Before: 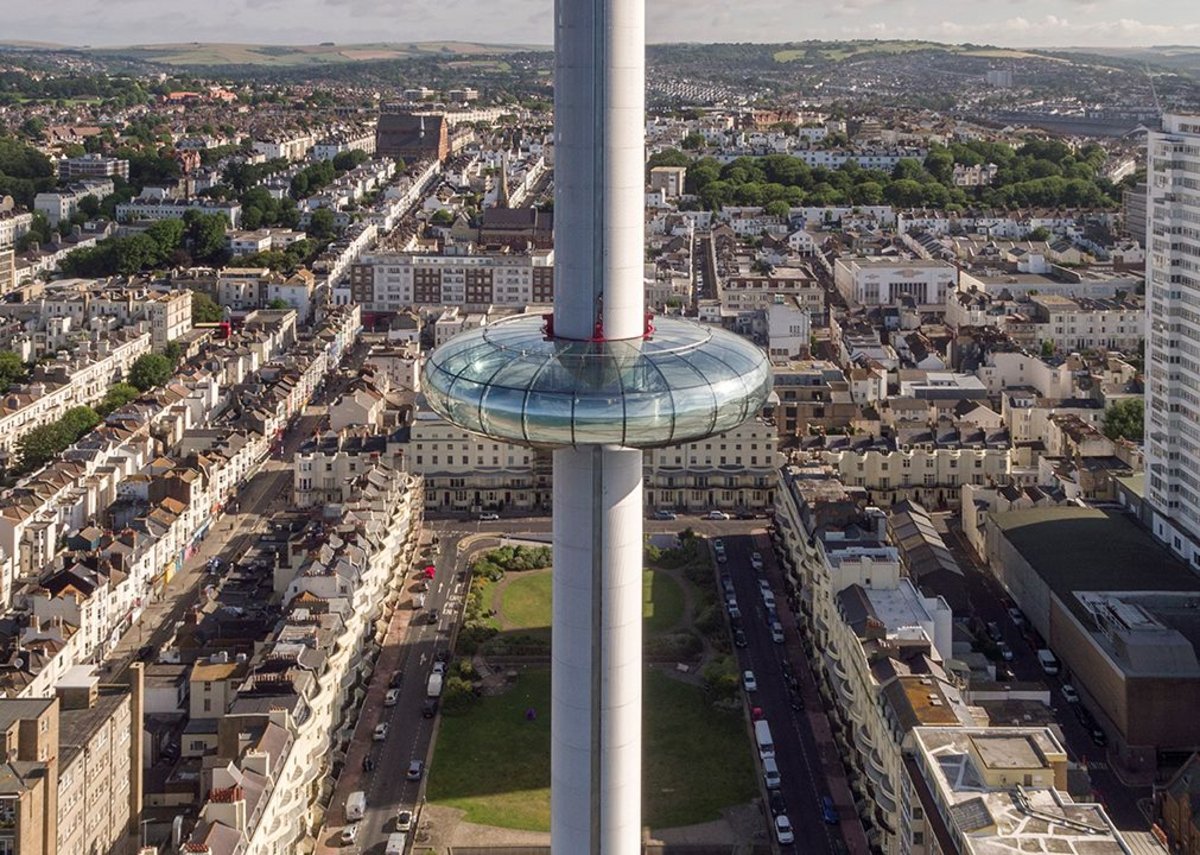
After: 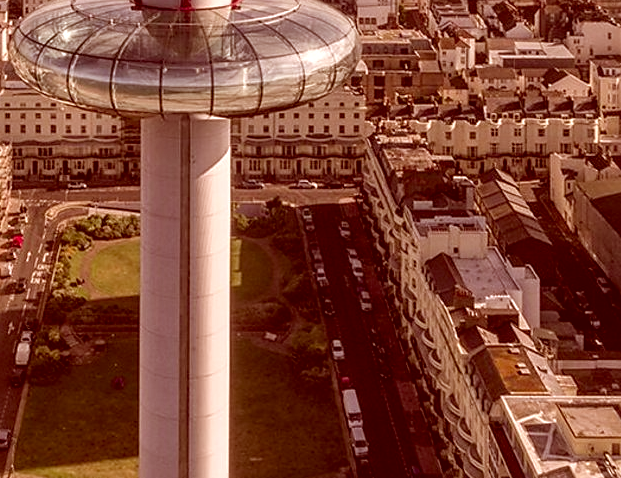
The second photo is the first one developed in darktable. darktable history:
crop: left 34.358%, top 38.739%, right 13.891%, bottom 5.34%
color correction: highlights a* 9.49, highlights b* 8.5, shadows a* 39.37, shadows b* 39.71, saturation 0.822
sharpen: radius 1.888, amount 0.405, threshold 1.588
local contrast: on, module defaults
